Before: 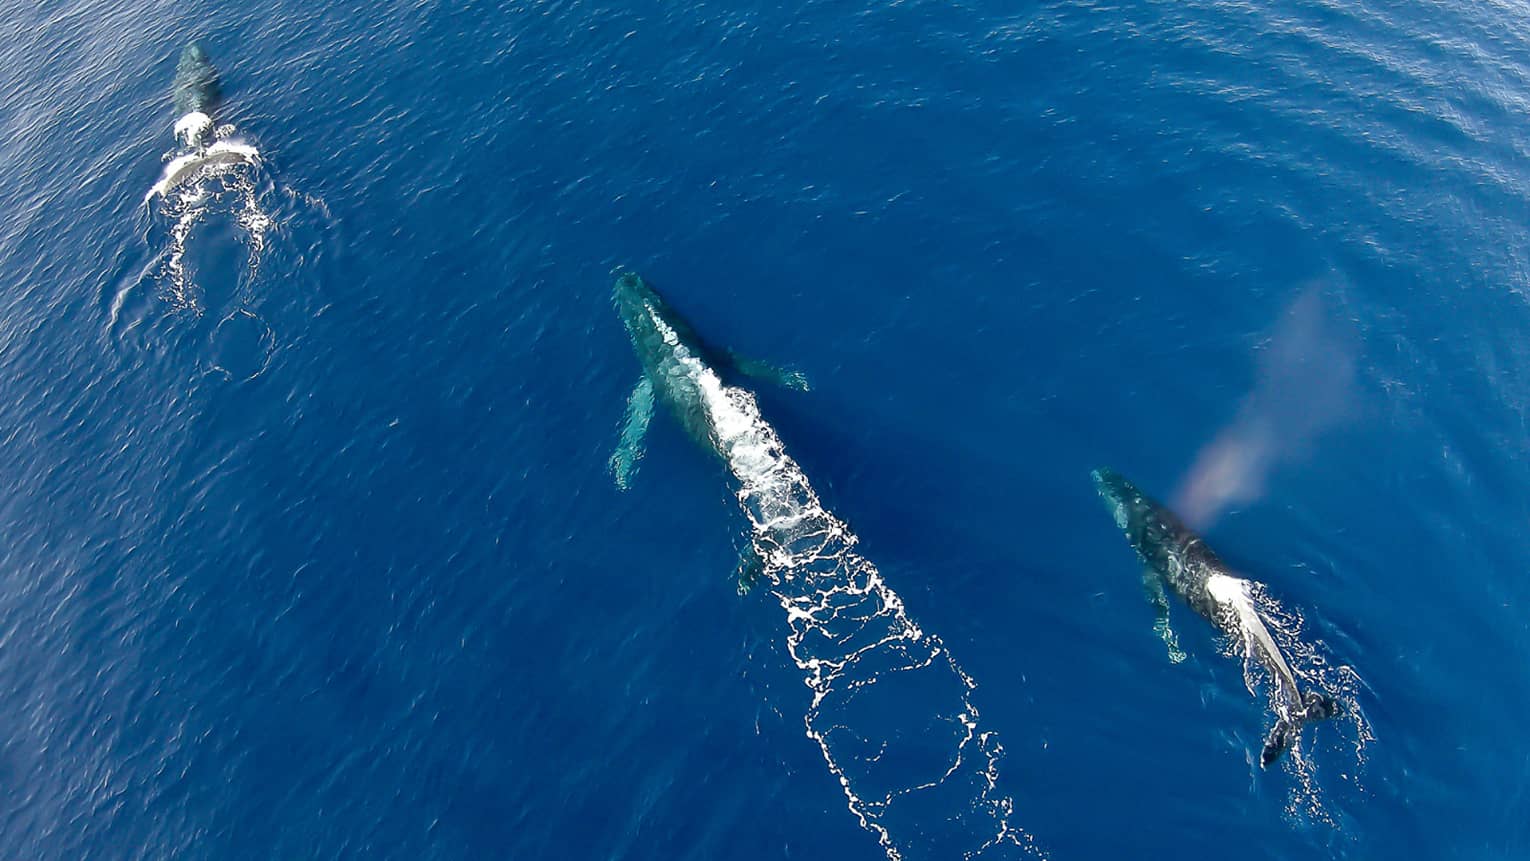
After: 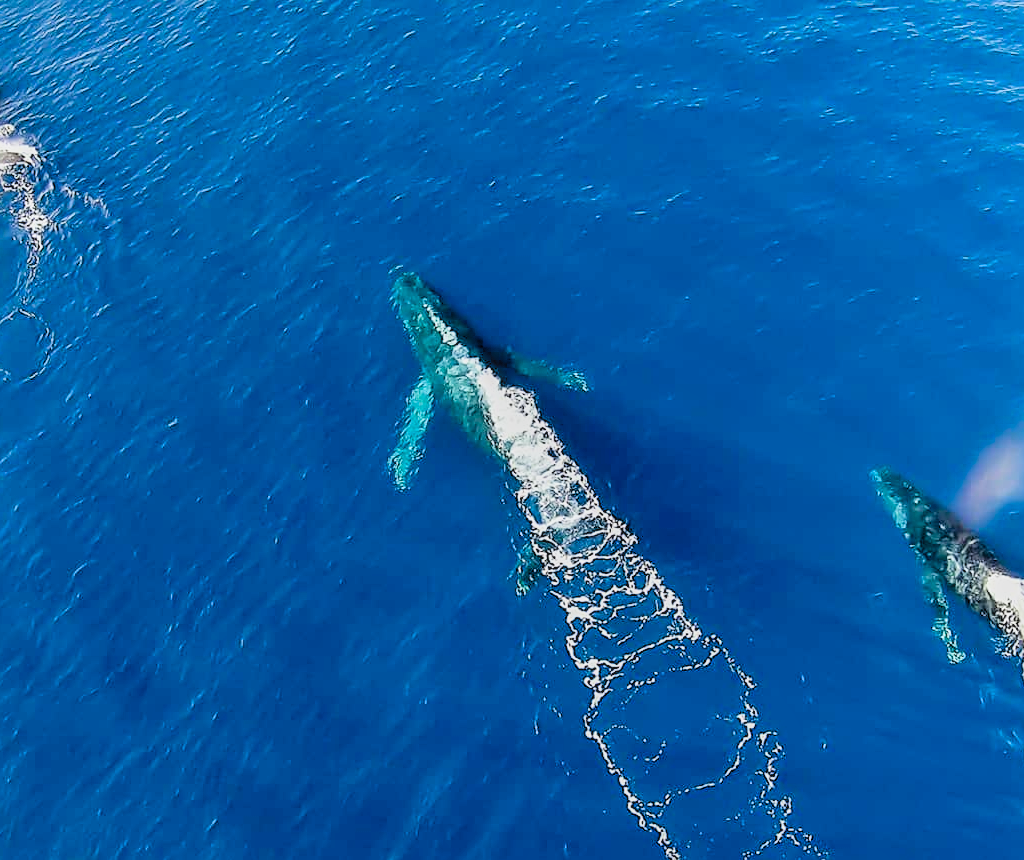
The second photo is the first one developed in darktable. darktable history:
sharpen: on, module defaults
contrast brightness saturation: contrast 0.065, brightness 0.178, saturation 0.419
exposure: black level correction 0.009, exposure 0.017 EV, compensate highlight preservation false
local contrast: on, module defaults
filmic rgb: black relative exposure -7.65 EV, white relative exposure 4.56 EV, threshold 5.99 EV, hardness 3.61, contrast 1.054, enable highlight reconstruction true
tone equalizer: on, module defaults
crop and rotate: left 14.457%, right 18.59%
